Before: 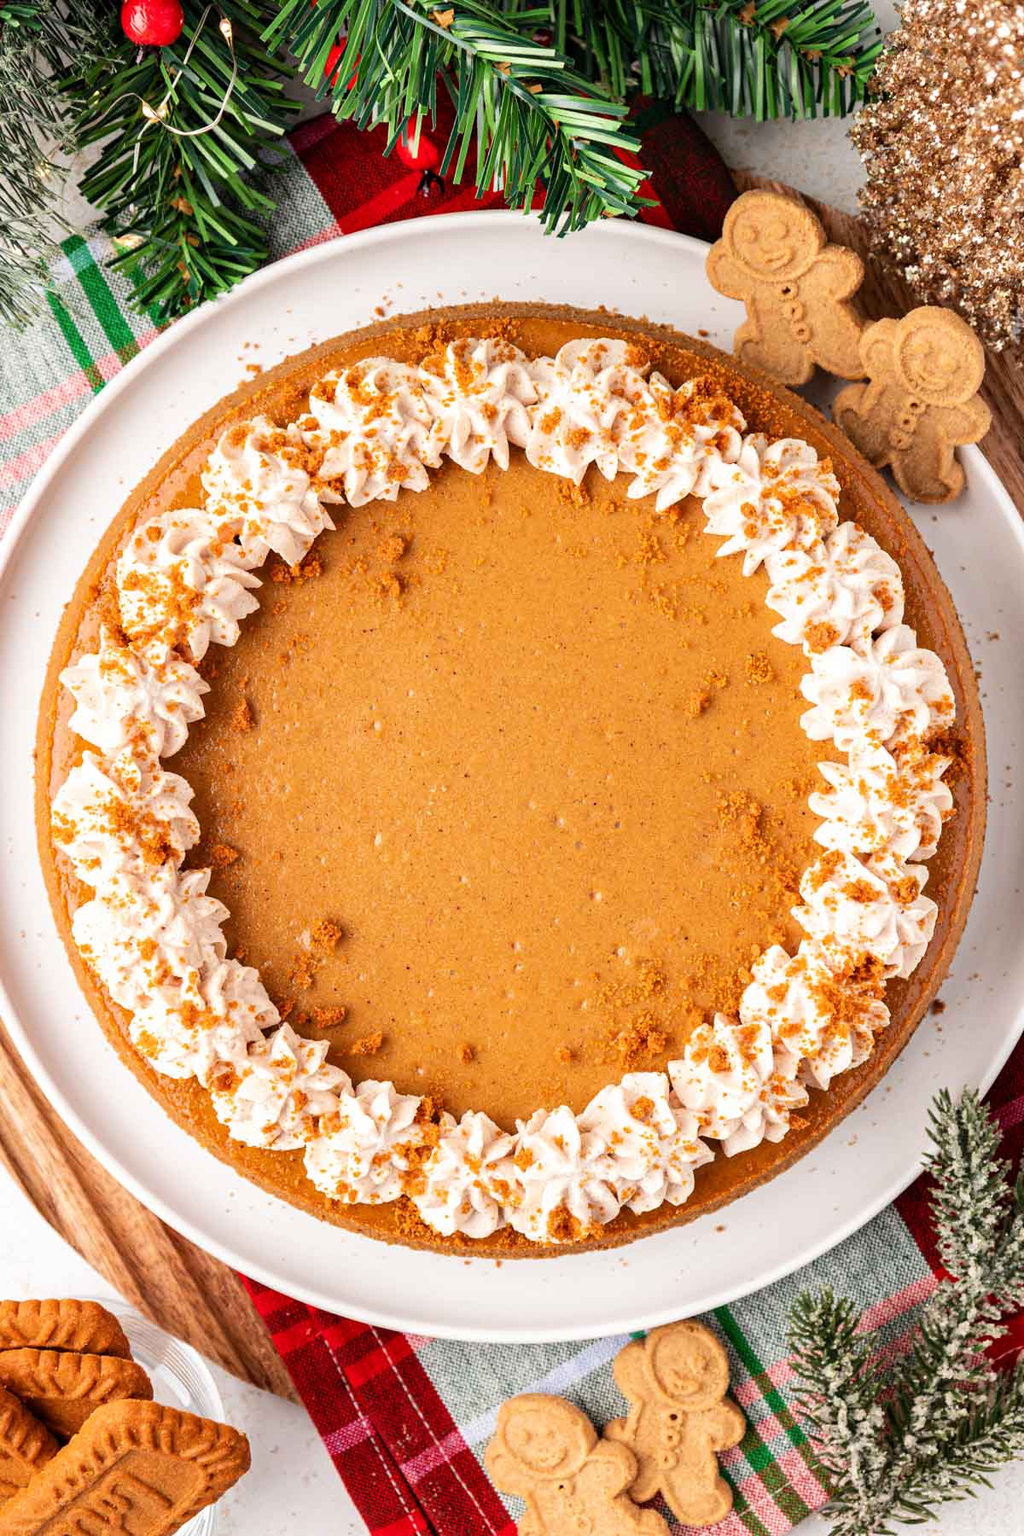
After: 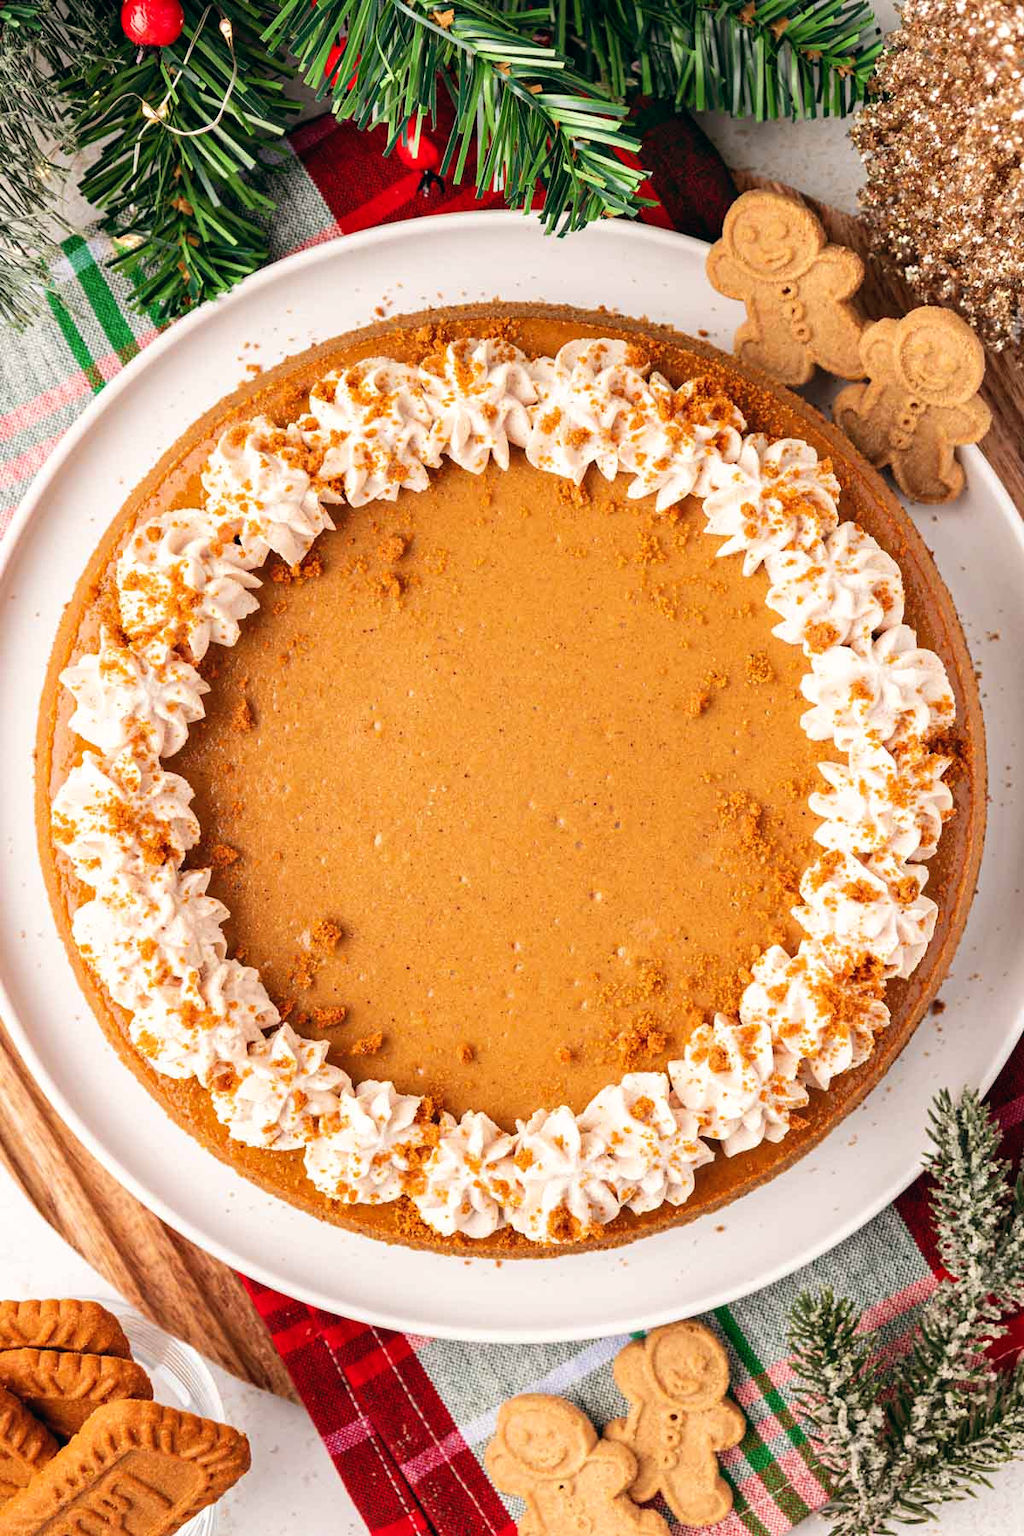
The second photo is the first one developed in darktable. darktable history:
color balance: lift [1, 0.998, 1.001, 1.002], gamma [1, 1.02, 1, 0.98], gain [1, 1.02, 1.003, 0.98]
